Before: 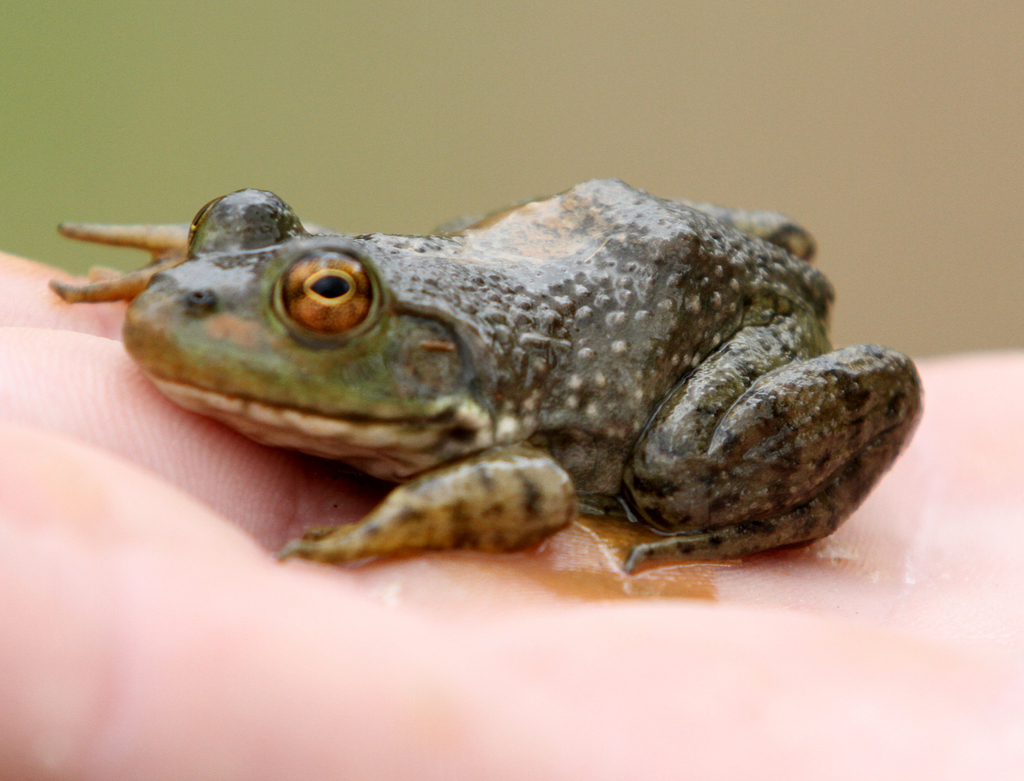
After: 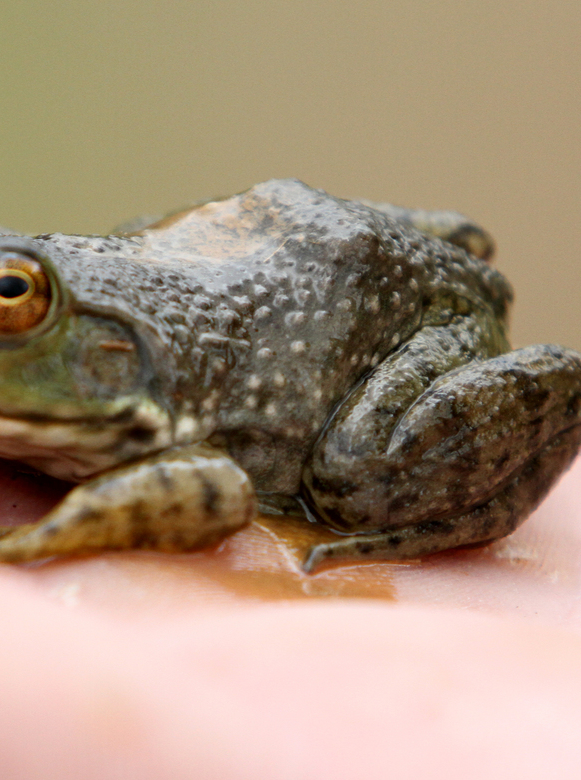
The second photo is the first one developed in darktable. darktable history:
crop: left 31.424%, top 0.022%, right 11.837%
